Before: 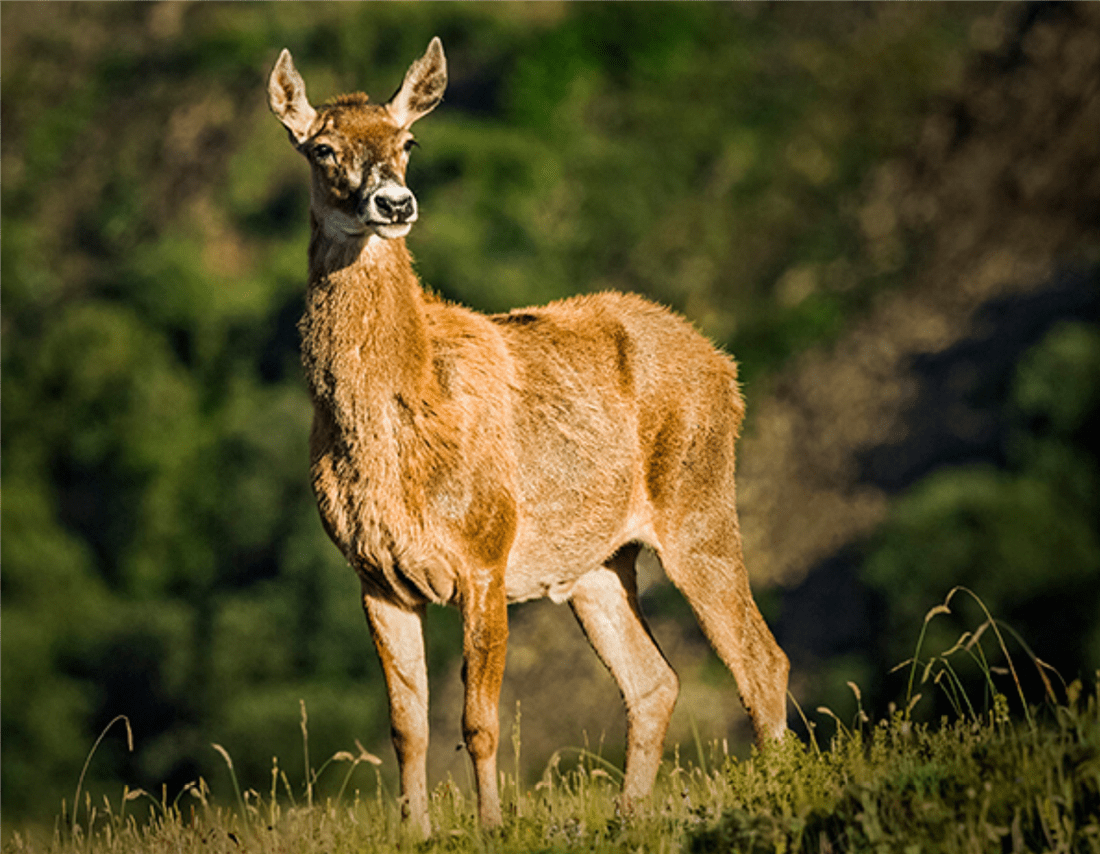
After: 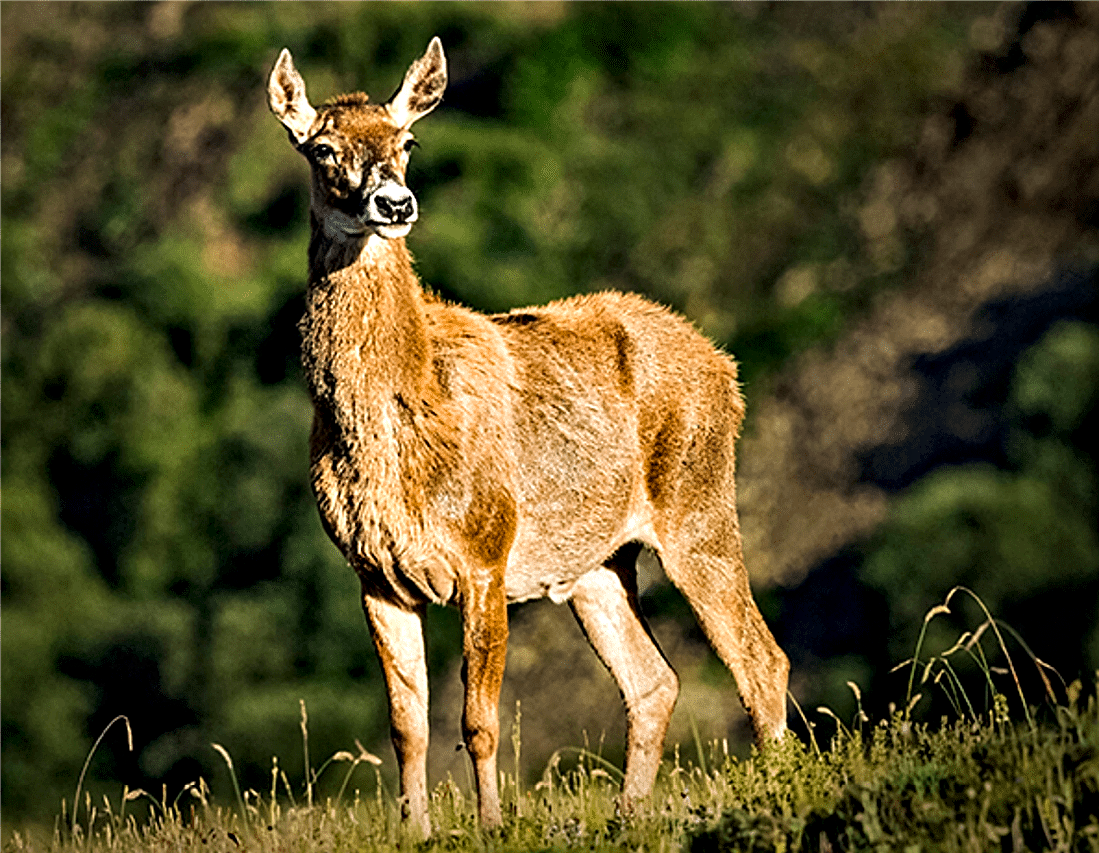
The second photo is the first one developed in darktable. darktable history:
sharpen: radius 1.966
contrast equalizer: octaves 7, y [[0.6 ×6], [0.55 ×6], [0 ×6], [0 ×6], [0 ×6]]
exposure: exposure -0.002 EV, compensate highlight preservation false
